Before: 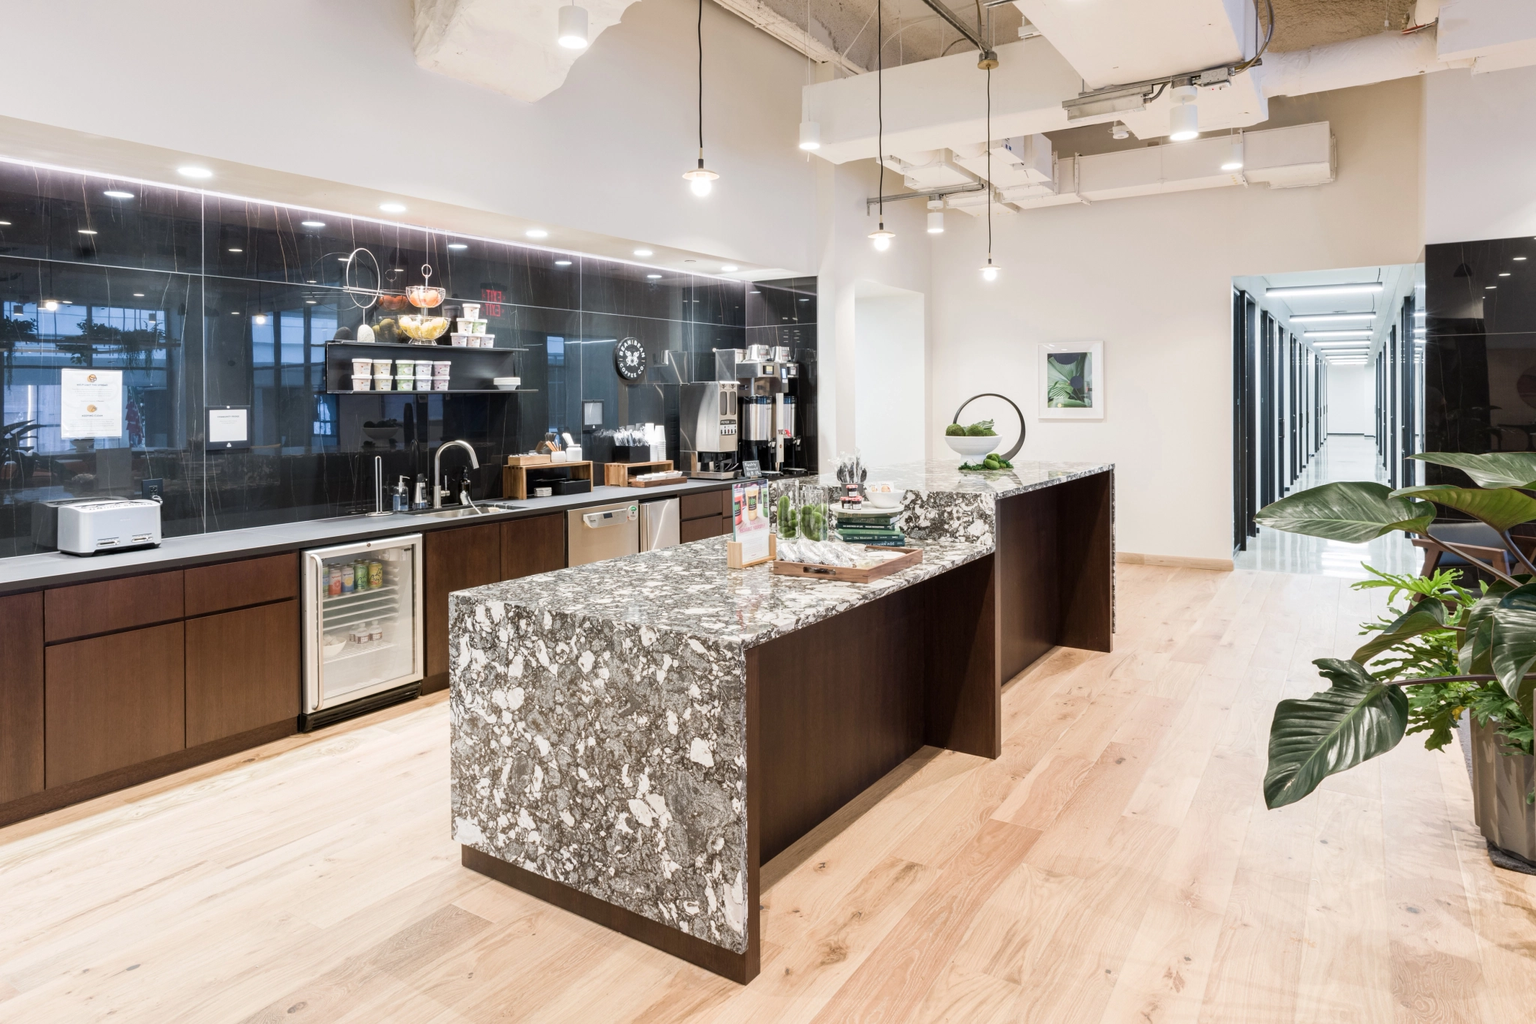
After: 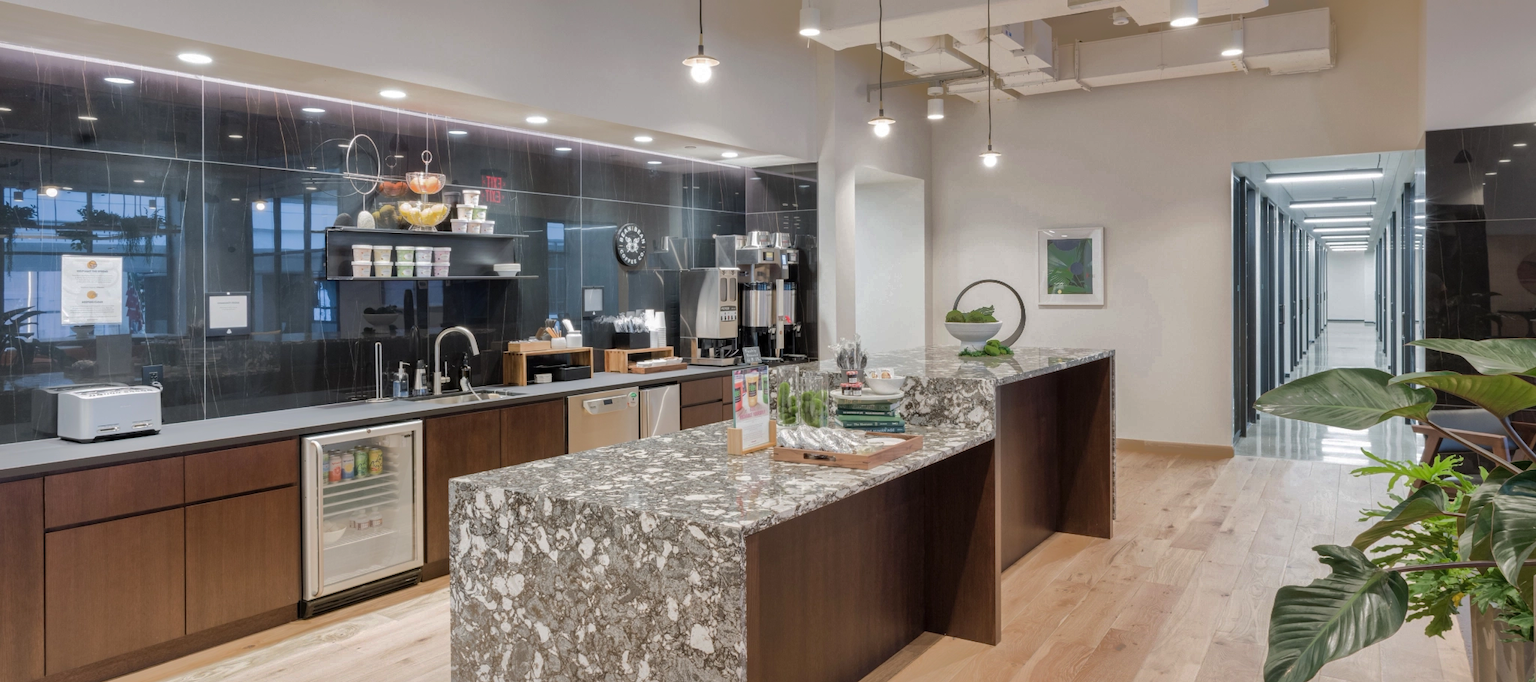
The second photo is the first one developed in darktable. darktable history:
crop: top 11.166%, bottom 22.168%
shadows and highlights: shadows 38.43, highlights -74.54
